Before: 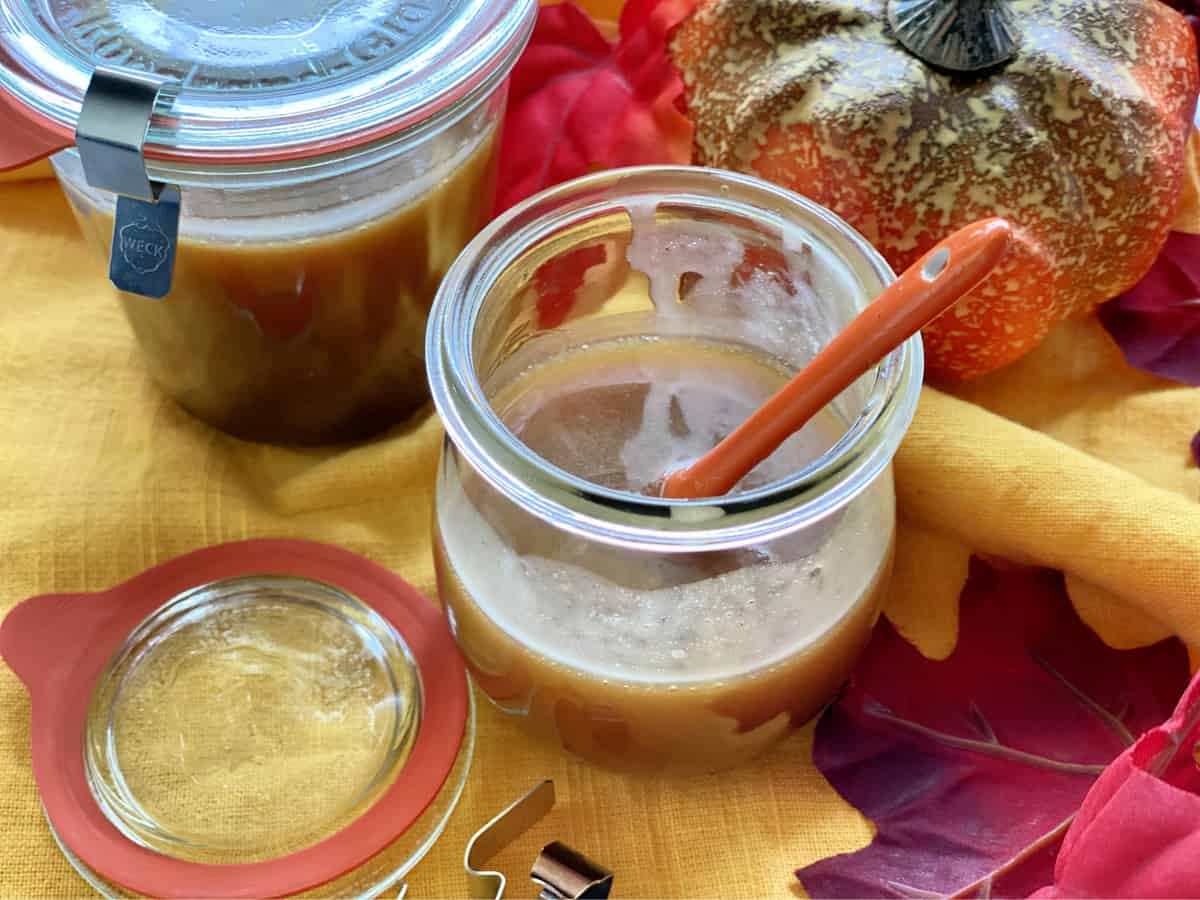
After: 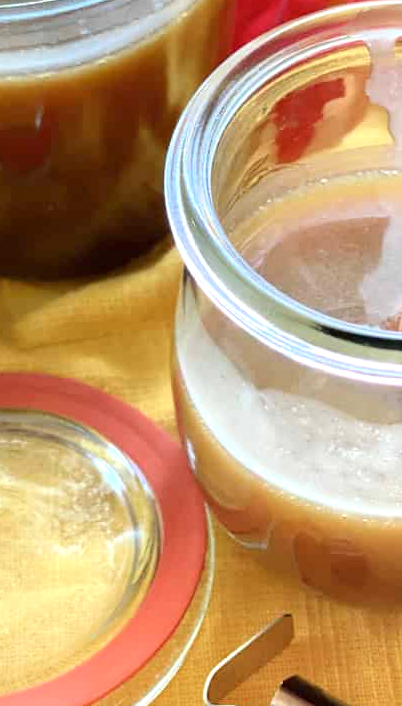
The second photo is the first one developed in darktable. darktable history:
exposure: exposure 0.426 EV, compensate highlight preservation false
white balance: emerald 1
crop and rotate: left 21.77%, top 18.528%, right 44.676%, bottom 2.997%
shadows and highlights: shadows -40.15, highlights 62.88, soften with gaussian
